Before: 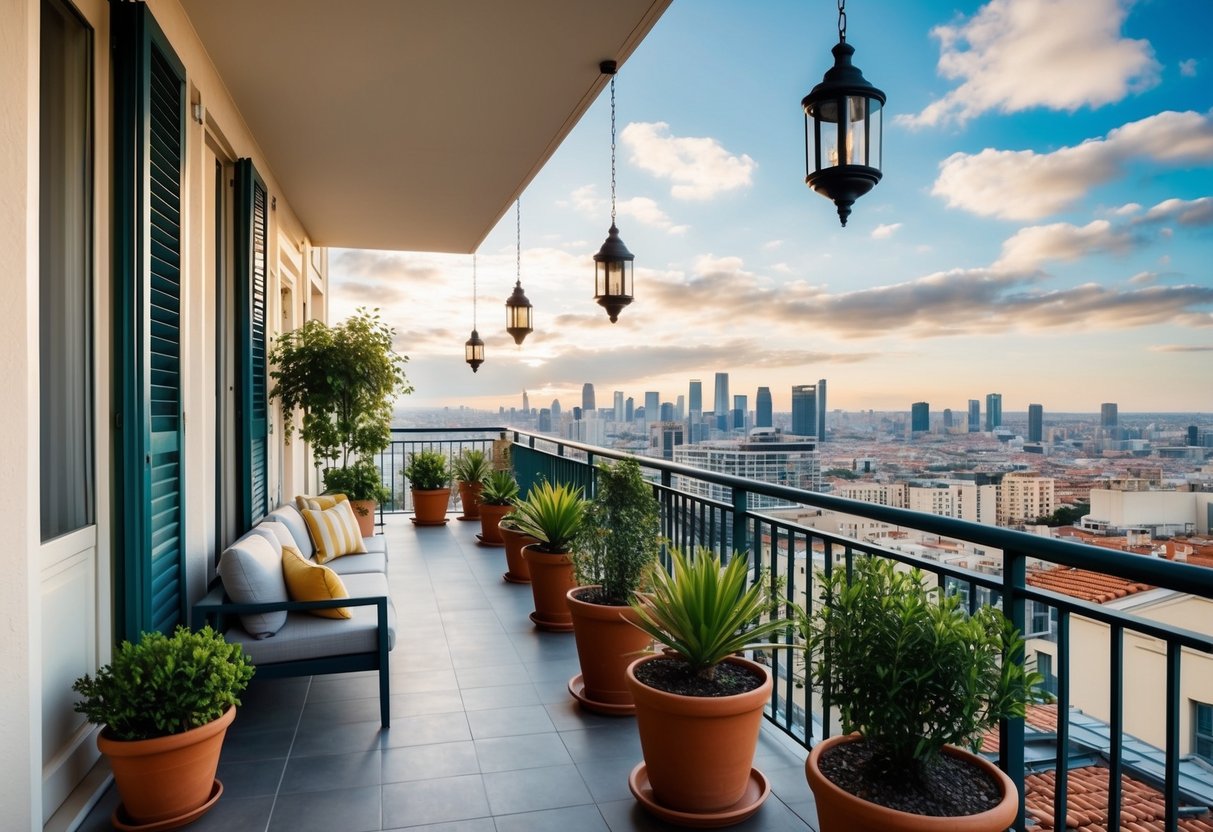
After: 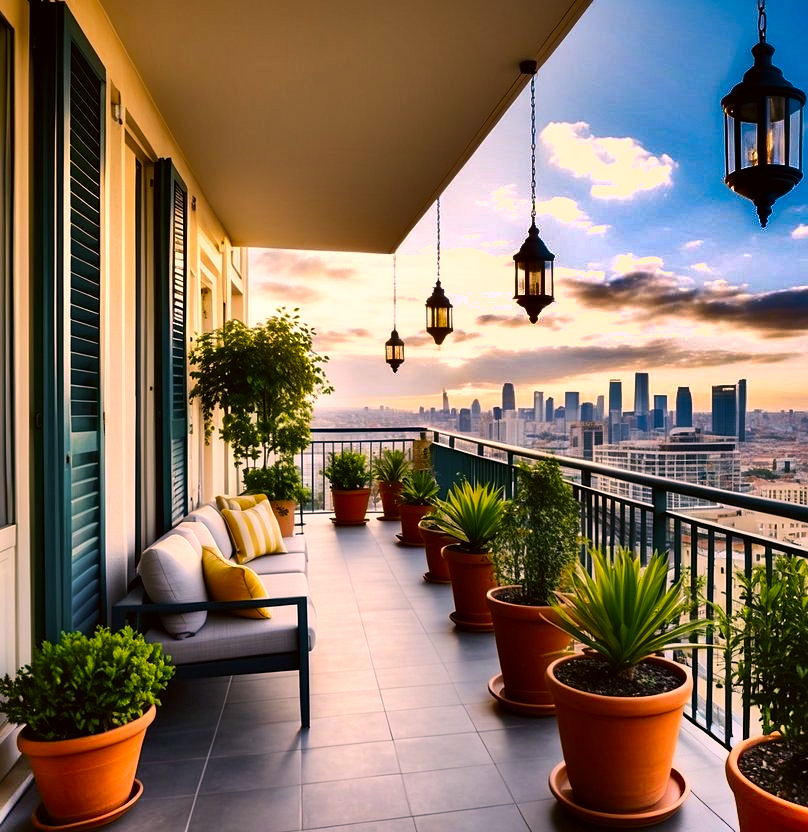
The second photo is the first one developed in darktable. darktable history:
tone equalizer: -8 EV -0.417 EV, -7 EV -0.389 EV, -6 EV -0.333 EV, -5 EV -0.222 EV, -3 EV 0.222 EV, -2 EV 0.333 EV, -1 EV 0.389 EV, +0 EV 0.417 EV, edges refinement/feathering 500, mask exposure compensation -1.57 EV, preserve details no
crop and rotate: left 6.617%, right 26.717%
white balance: red 0.926, green 1.003, blue 1.133
contrast brightness saturation: contrast 0.09, saturation 0.28
color correction: highlights a* 17.94, highlights b* 35.39, shadows a* 1.48, shadows b* 6.42, saturation 1.01
sharpen: radius 1.272, amount 0.305, threshold 0
shadows and highlights: radius 123.98, shadows 100, white point adjustment -3, highlights -100, highlights color adjustment 89.84%, soften with gaussian
